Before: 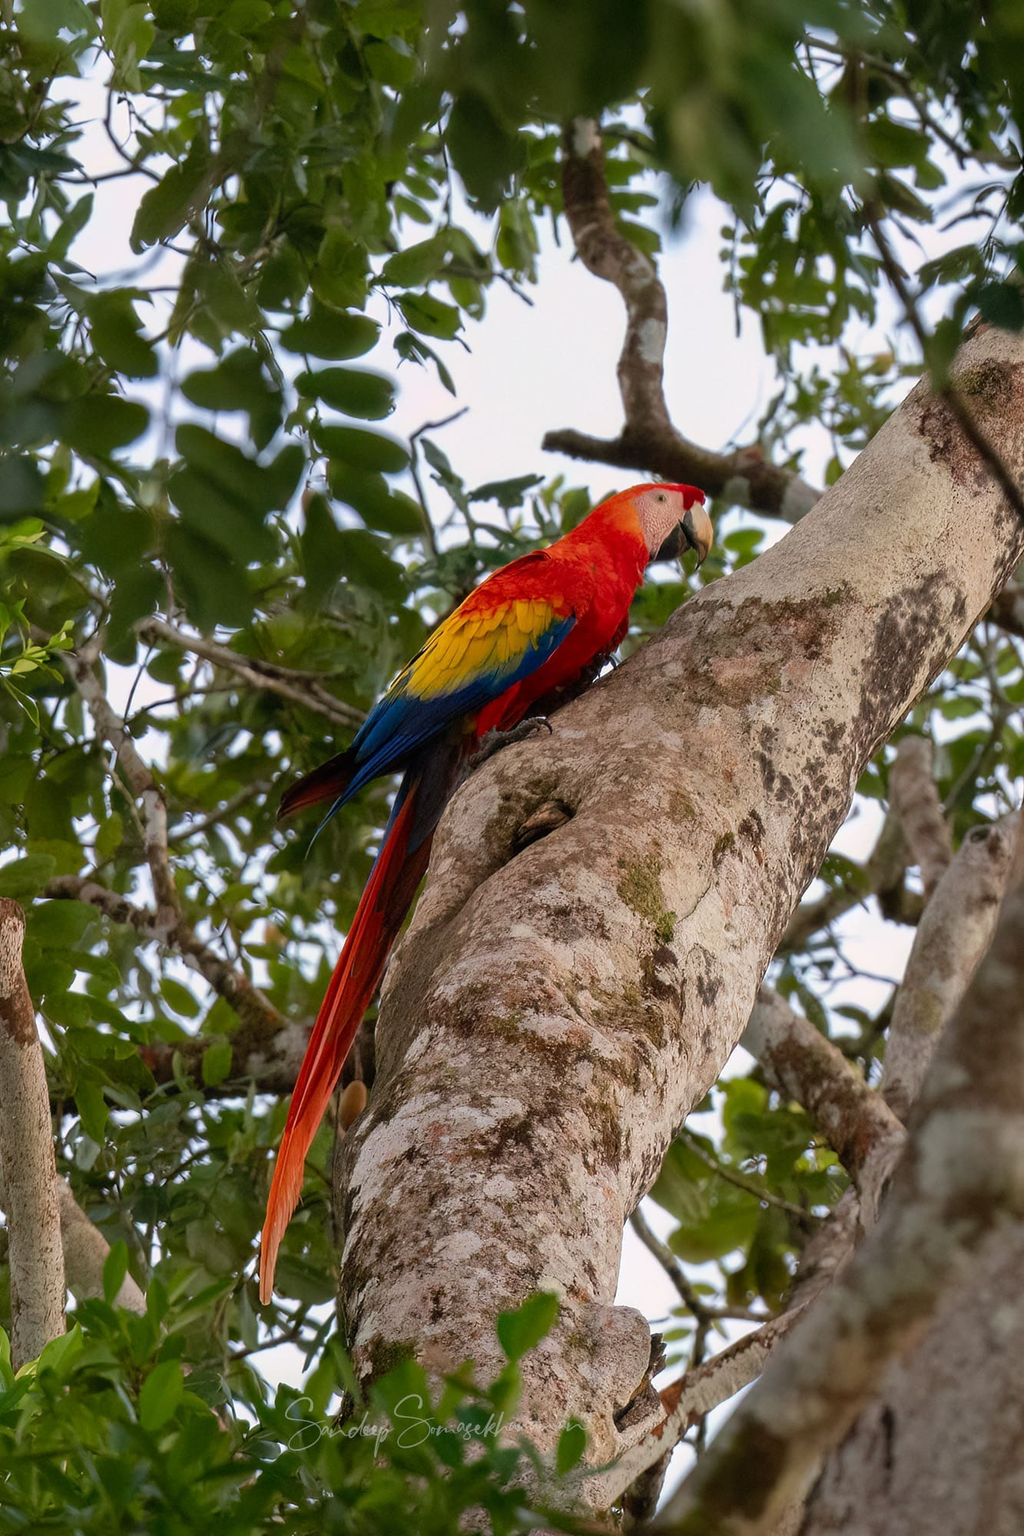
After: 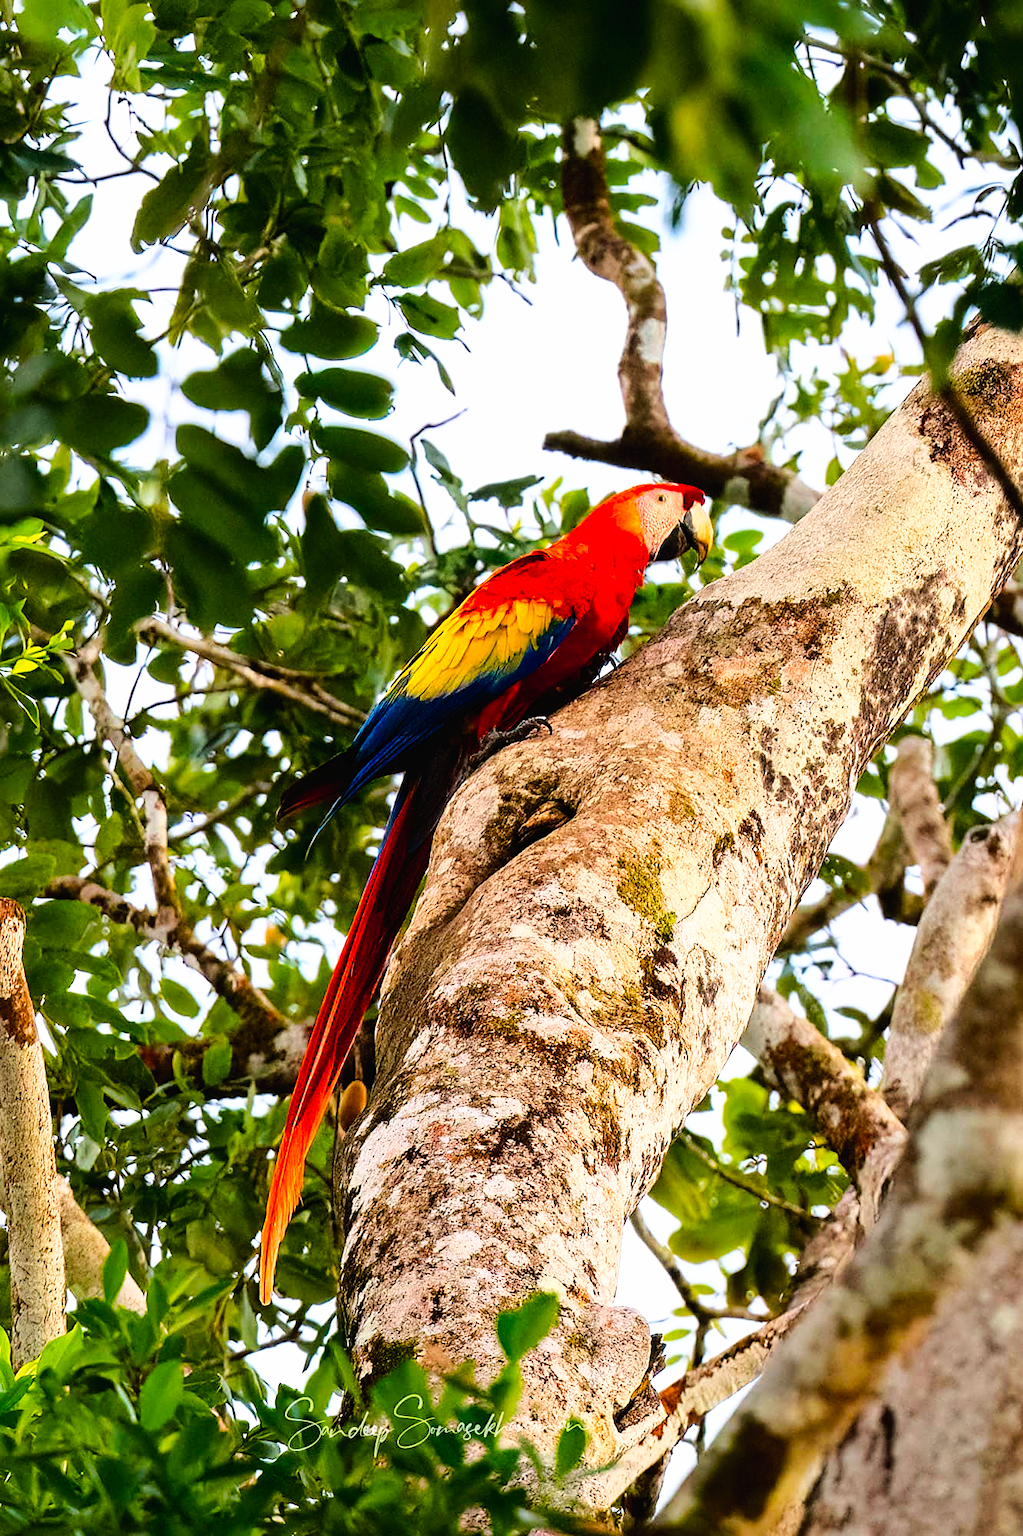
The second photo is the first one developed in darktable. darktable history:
color balance rgb: perceptual saturation grading › global saturation 40.47%, global vibrance 14.688%
tone curve: curves: ch0 [(0, 0) (0.003, 0.016) (0.011, 0.016) (0.025, 0.016) (0.044, 0.017) (0.069, 0.026) (0.1, 0.044) (0.136, 0.074) (0.177, 0.121) (0.224, 0.183) (0.277, 0.248) (0.335, 0.326) (0.399, 0.413) (0.468, 0.511) (0.543, 0.612) (0.623, 0.717) (0.709, 0.818) (0.801, 0.911) (0.898, 0.979) (1, 1)], preserve colors none
base curve: curves: ch0 [(0, 0) (0.028, 0.03) (0.121, 0.232) (0.46, 0.748) (0.859, 0.968) (1, 1)]
sharpen: on, module defaults
